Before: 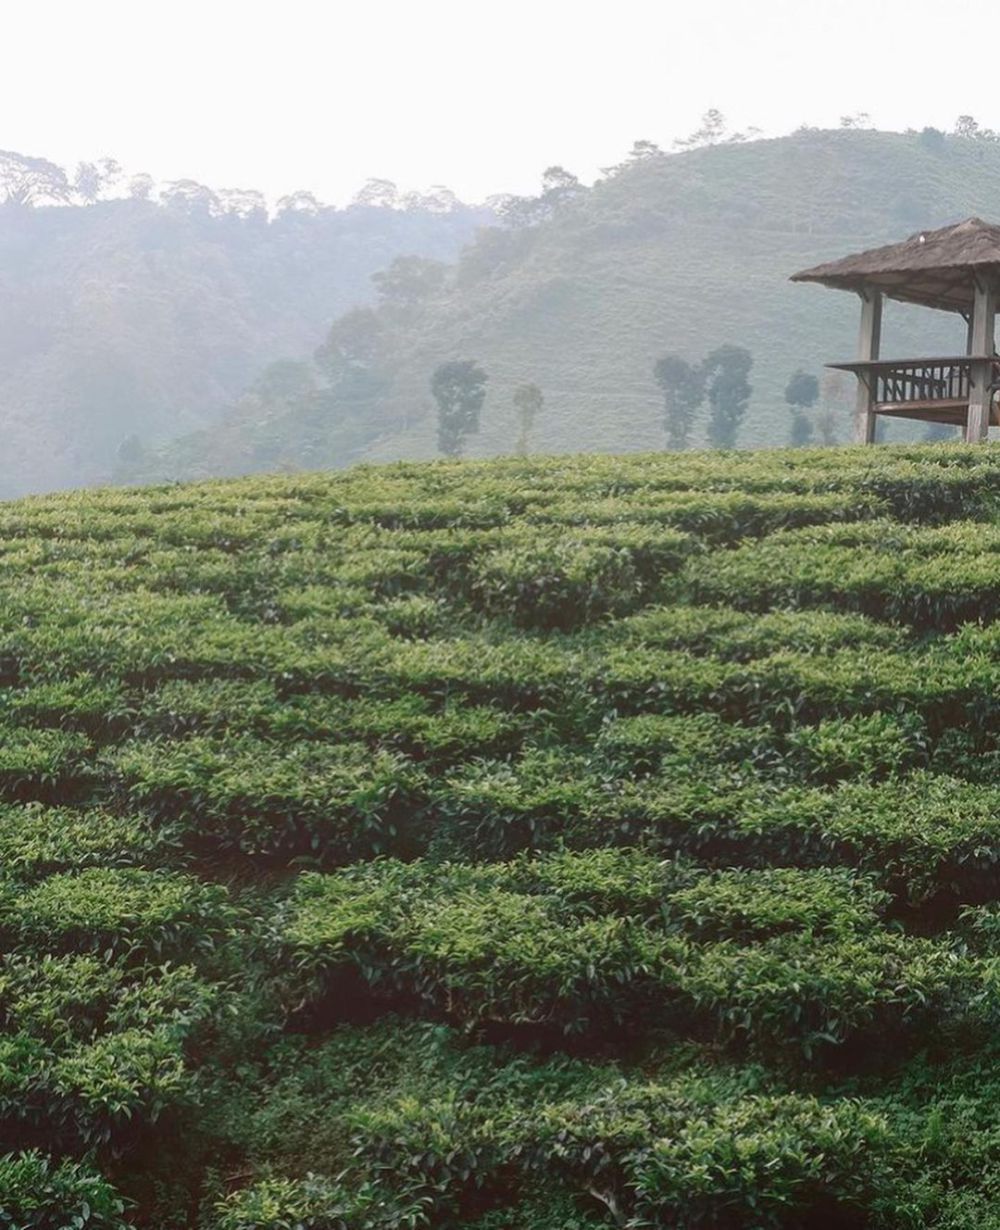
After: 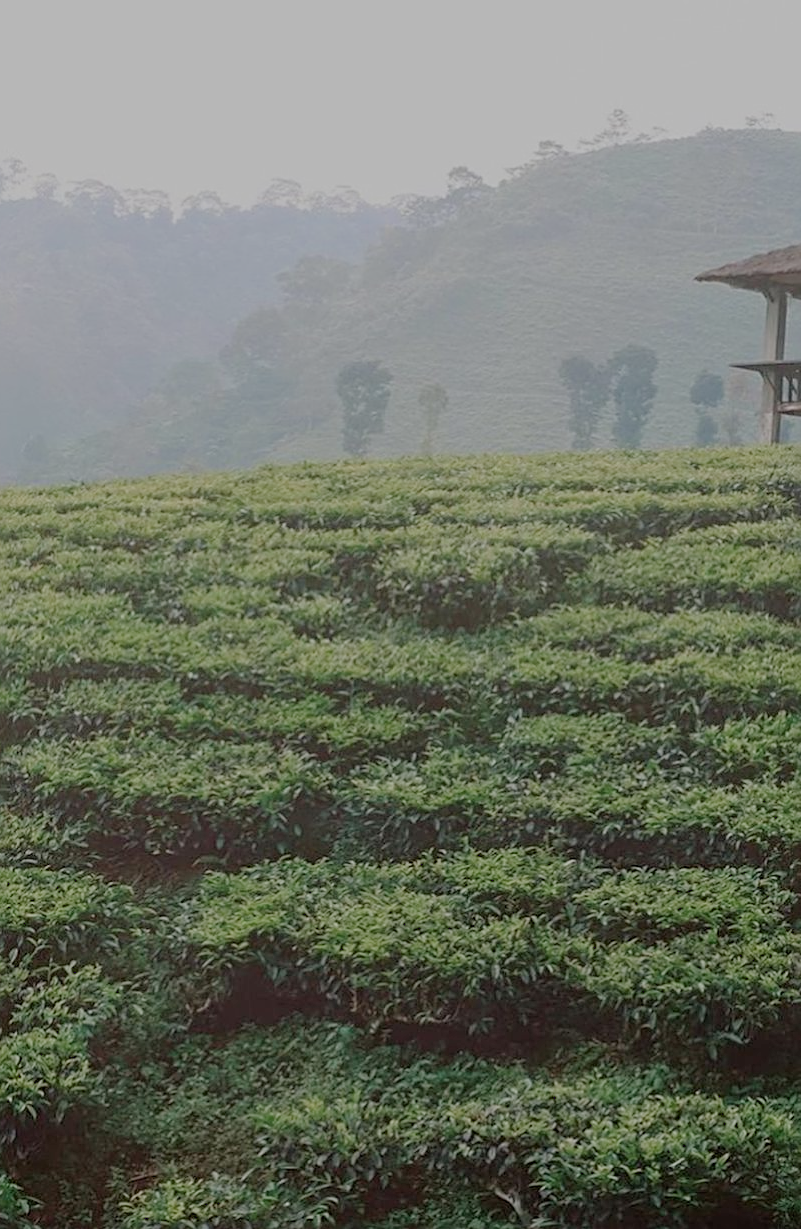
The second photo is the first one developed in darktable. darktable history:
sharpen: radius 2.723
filmic rgb: middle gray luminance 2.63%, black relative exposure -9.89 EV, white relative exposure 7.01 EV, dynamic range scaling 10.66%, target black luminance 0%, hardness 3.19, latitude 43.62%, contrast 0.686, highlights saturation mix 3.88%, shadows ↔ highlights balance 13.81%
crop and rotate: left 9.578%, right 10.283%
